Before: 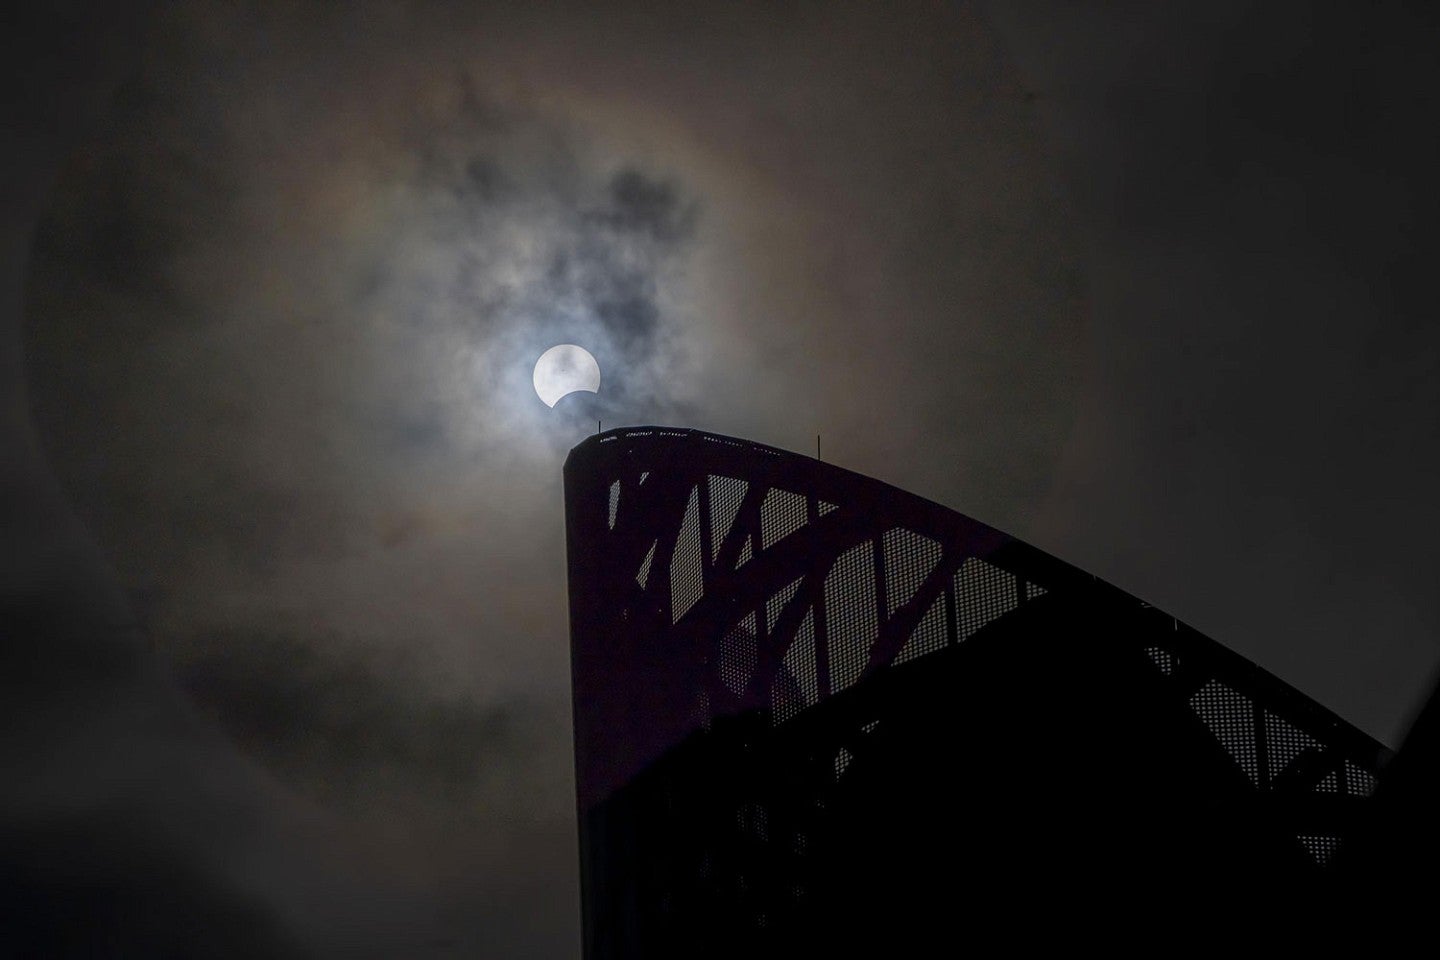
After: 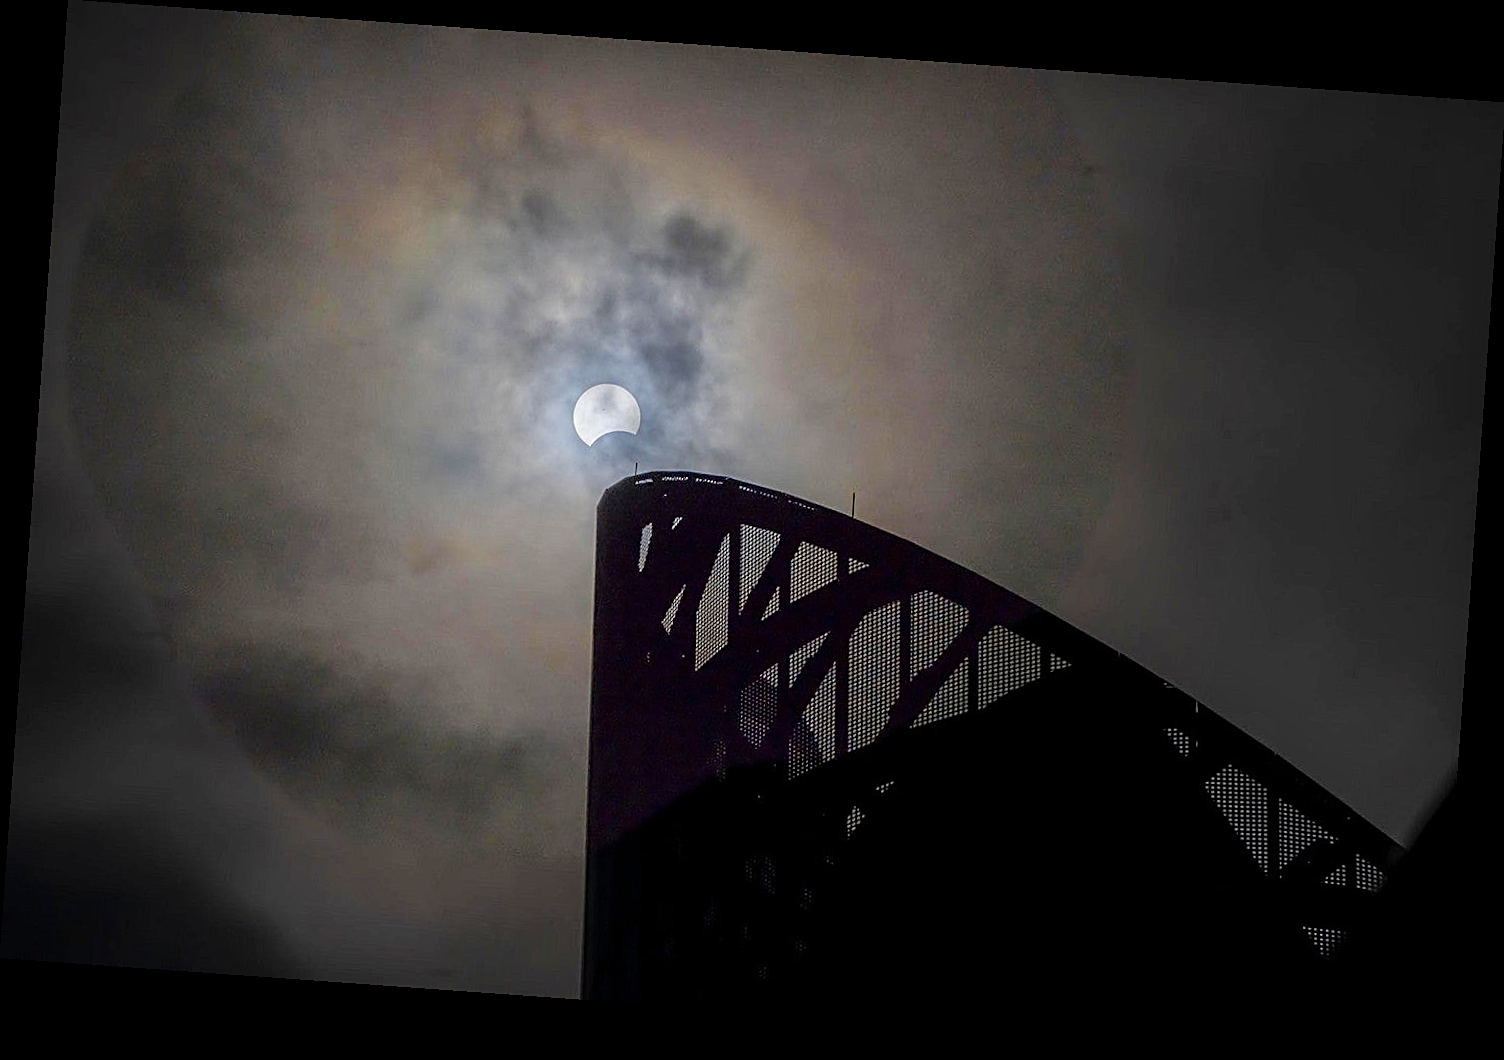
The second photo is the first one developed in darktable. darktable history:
rotate and perspective: rotation 4.1°, automatic cropping off
sharpen: on, module defaults
tone equalizer: -7 EV 0.15 EV, -6 EV 0.6 EV, -5 EV 1.15 EV, -4 EV 1.33 EV, -3 EV 1.15 EV, -2 EV 0.6 EV, -1 EV 0.15 EV, mask exposure compensation -0.5 EV
